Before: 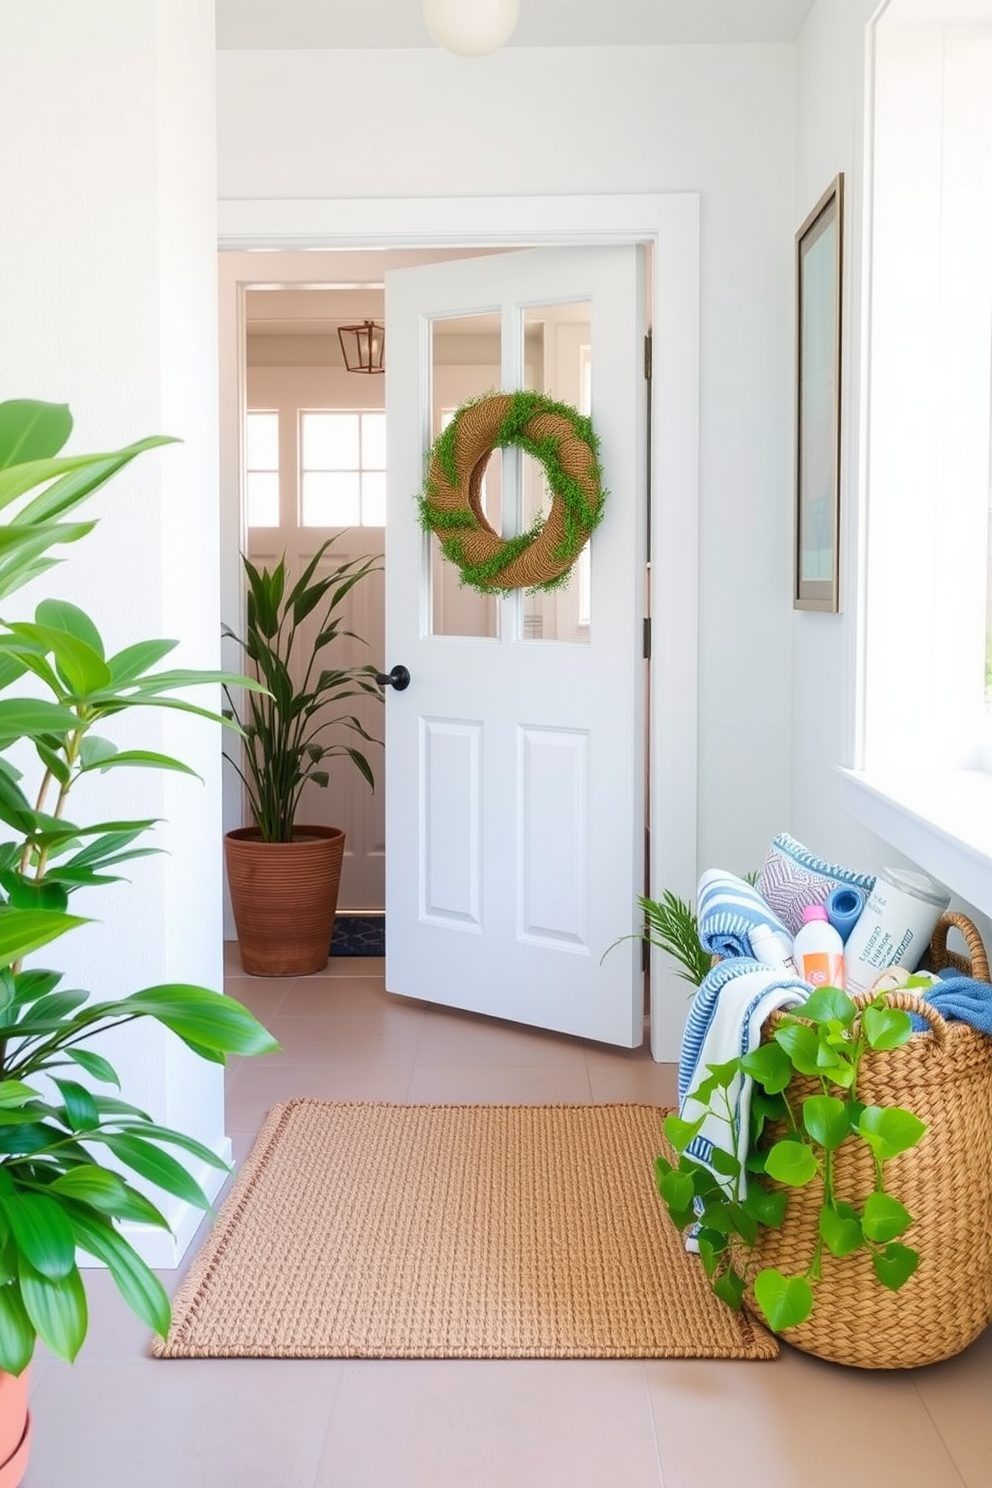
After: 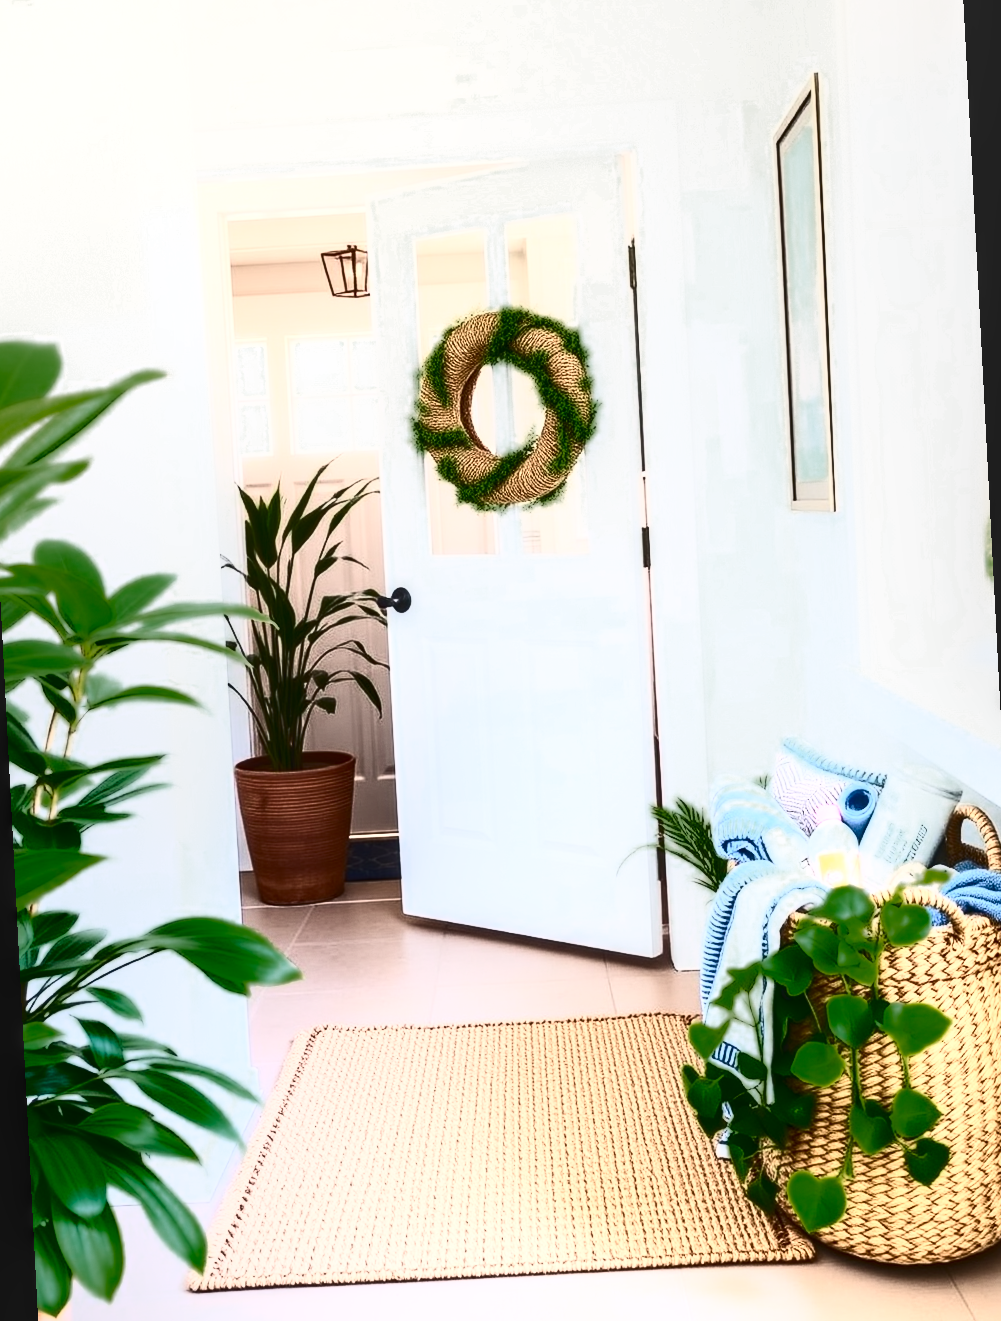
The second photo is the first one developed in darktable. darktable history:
rotate and perspective: rotation -3°, crop left 0.031, crop right 0.968, crop top 0.07, crop bottom 0.93
color zones: curves: ch0 [(0.25, 0.5) (0.347, 0.092) (0.75, 0.5)]; ch1 [(0.25, 0.5) (0.33, 0.51) (0.75, 0.5)]
contrast brightness saturation: contrast 0.93, brightness 0.2
local contrast: on, module defaults
